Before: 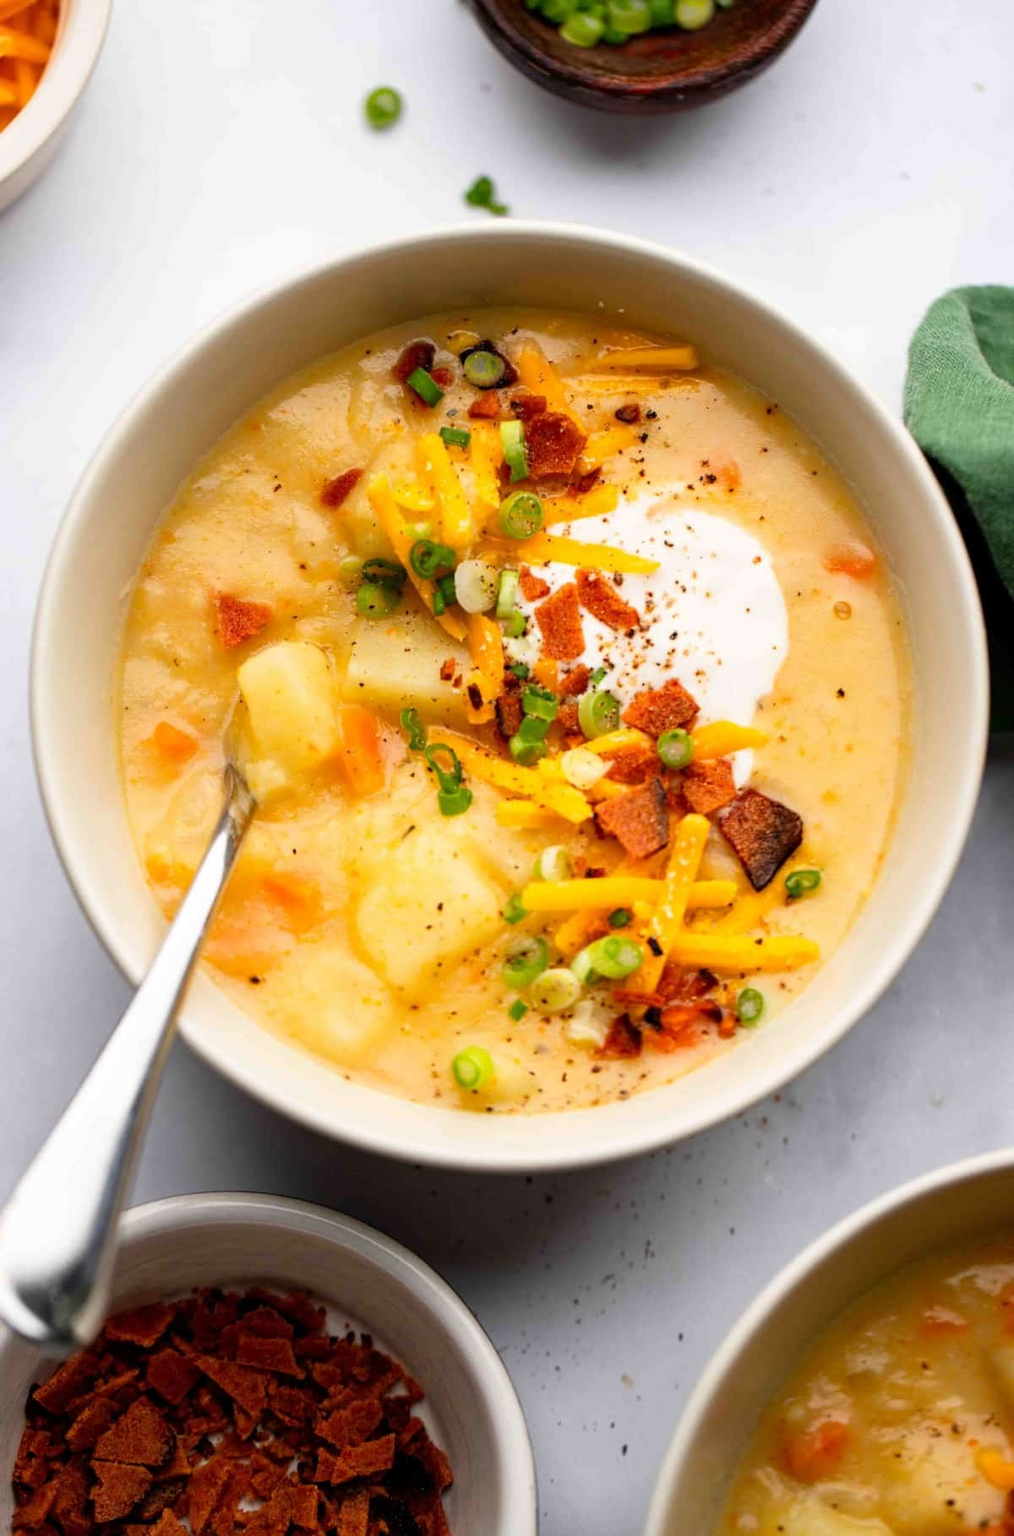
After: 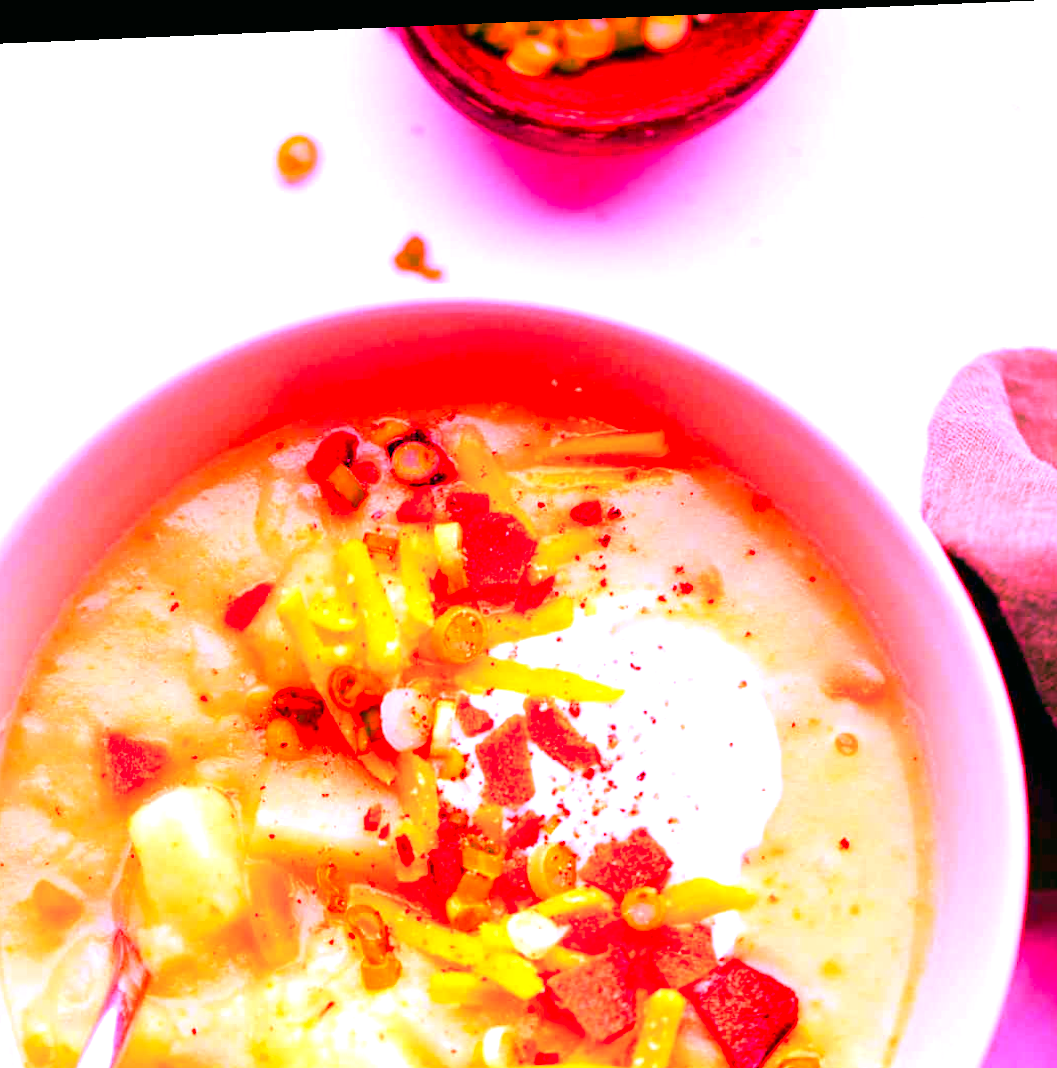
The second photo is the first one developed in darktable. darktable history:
crop and rotate: left 11.812%, bottom 42.776%
color balance: mode lift, gamma, gain (sRGB), lift [0.997, 0.979, 1.021, 1.011], gamma [1, 1.084, 0.916, 0.998], gain [1, 0.87, 1.13, 1.101], contrast 4.55%, contrast fulcrum 38.24%, output saturation 104.09%
color correction: saturation 1.32
velvia: strength 15%
rotate and perspective: lens shift (horizontal) -0.055, automatic cropping off
white balance: red 4.26, blue 1.802
